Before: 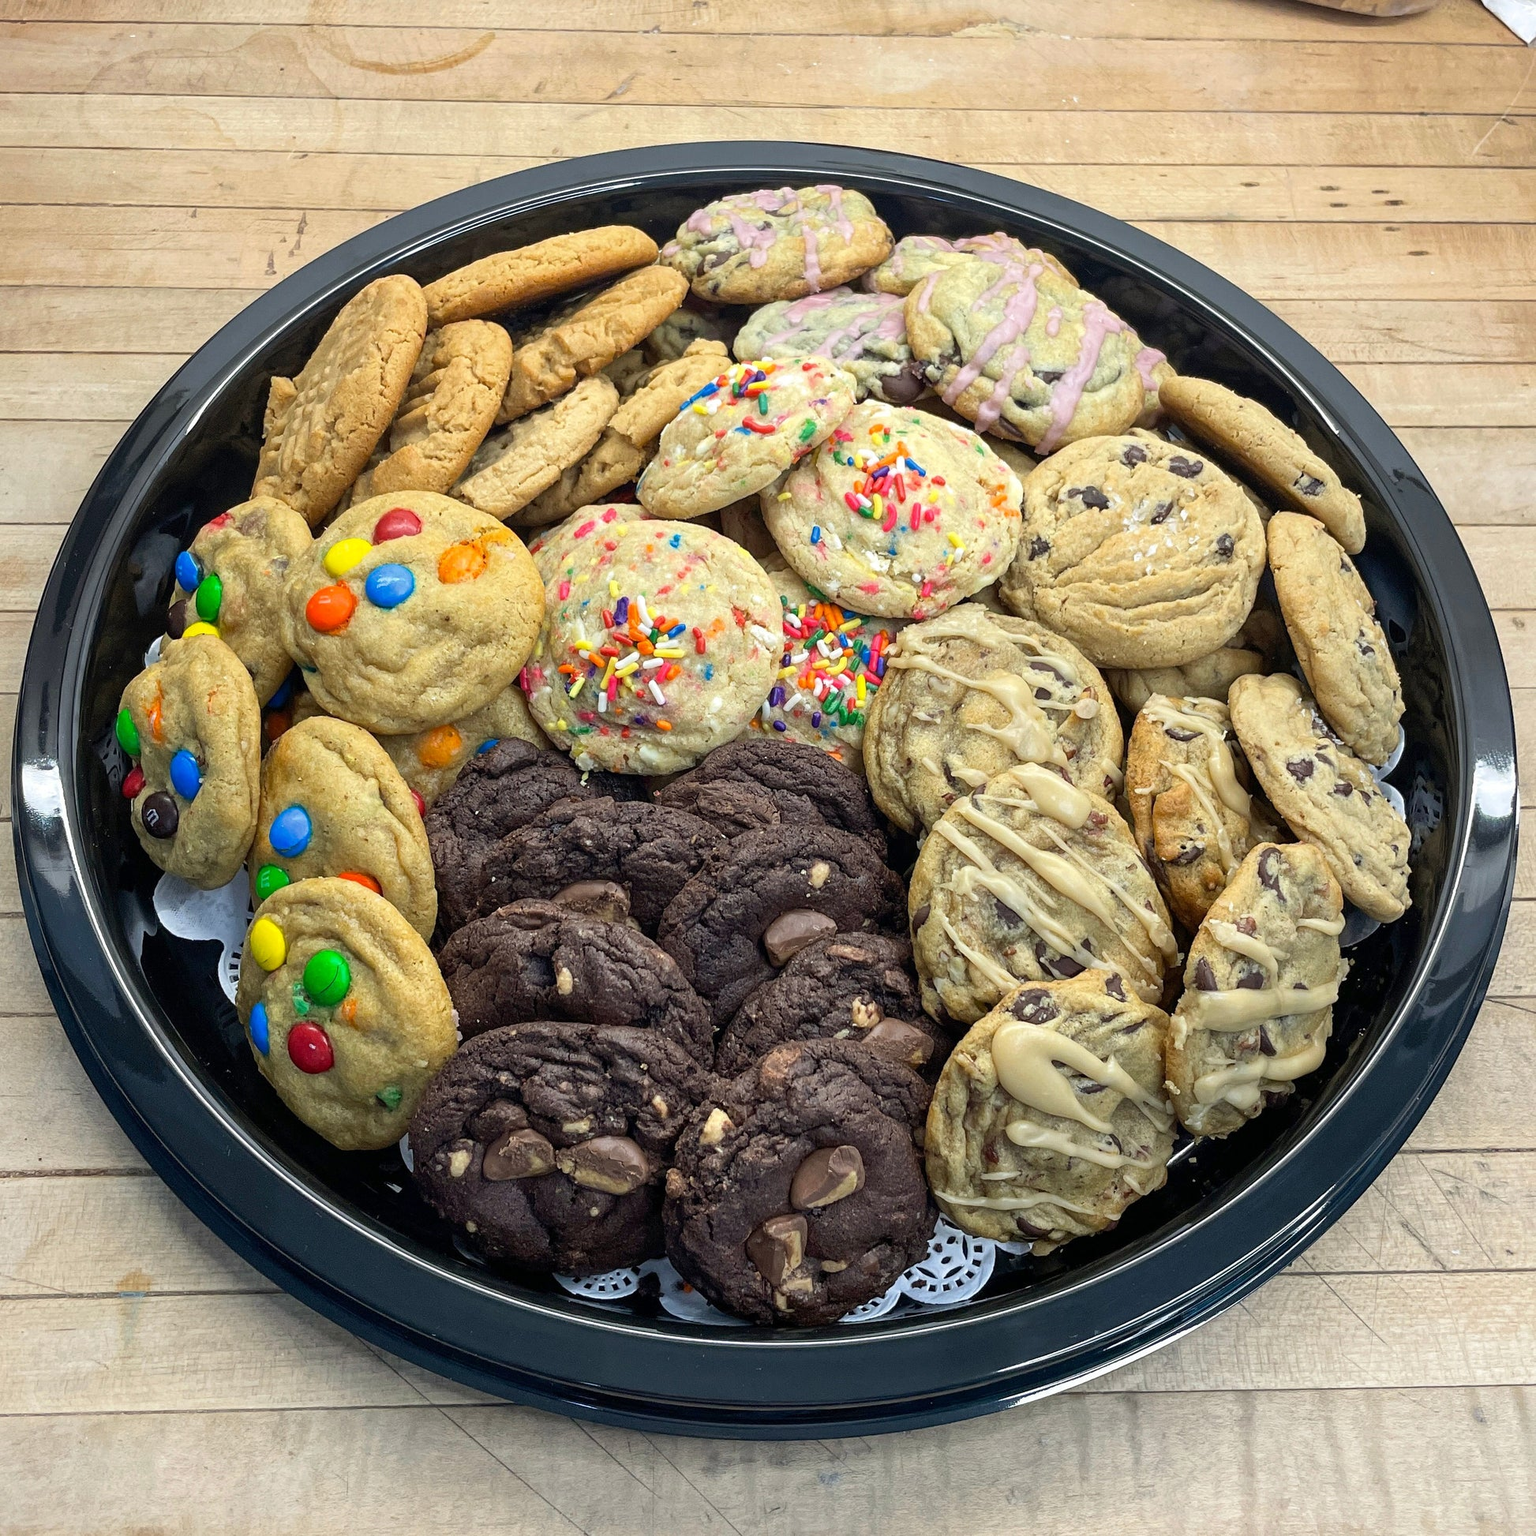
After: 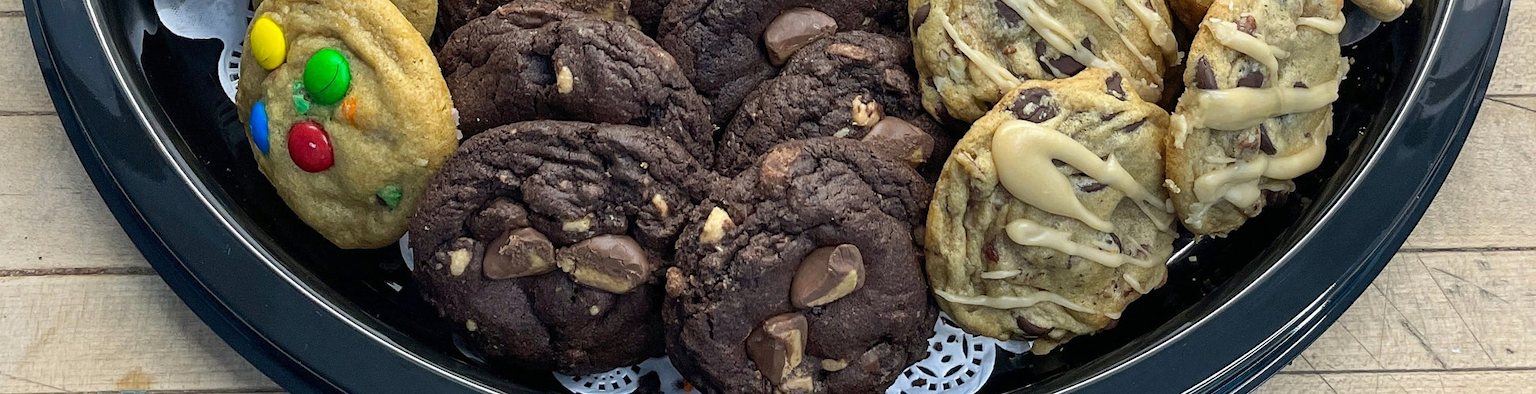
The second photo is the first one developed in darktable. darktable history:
crop and rotate: top 58.687%, bottom 15.579%
